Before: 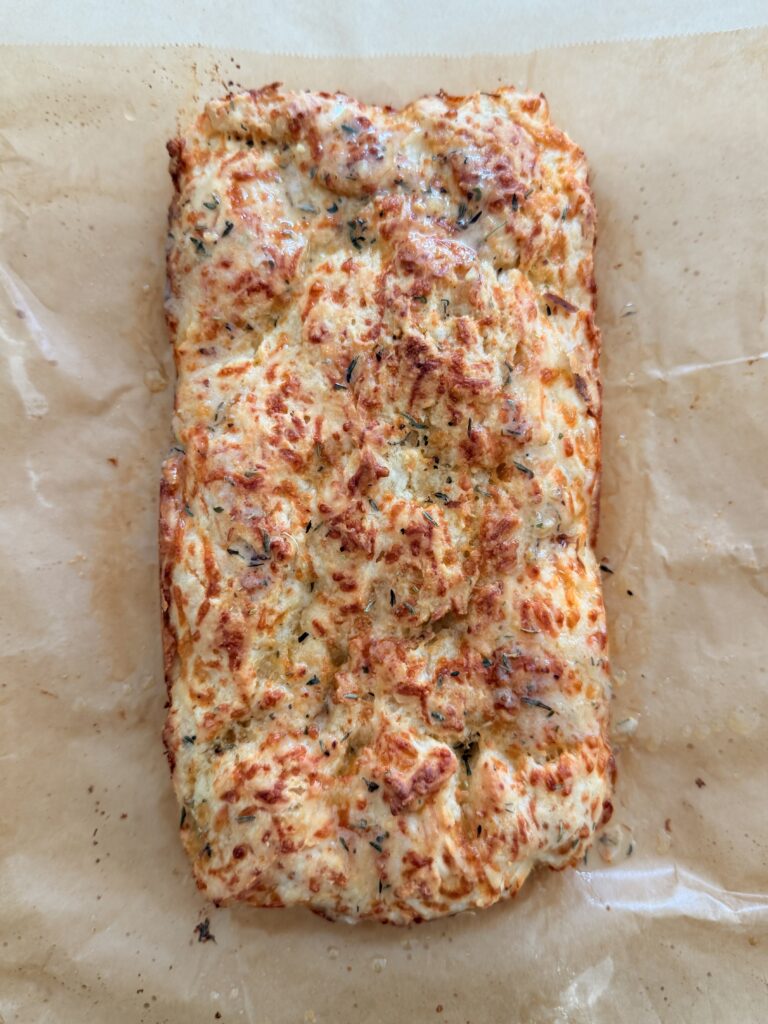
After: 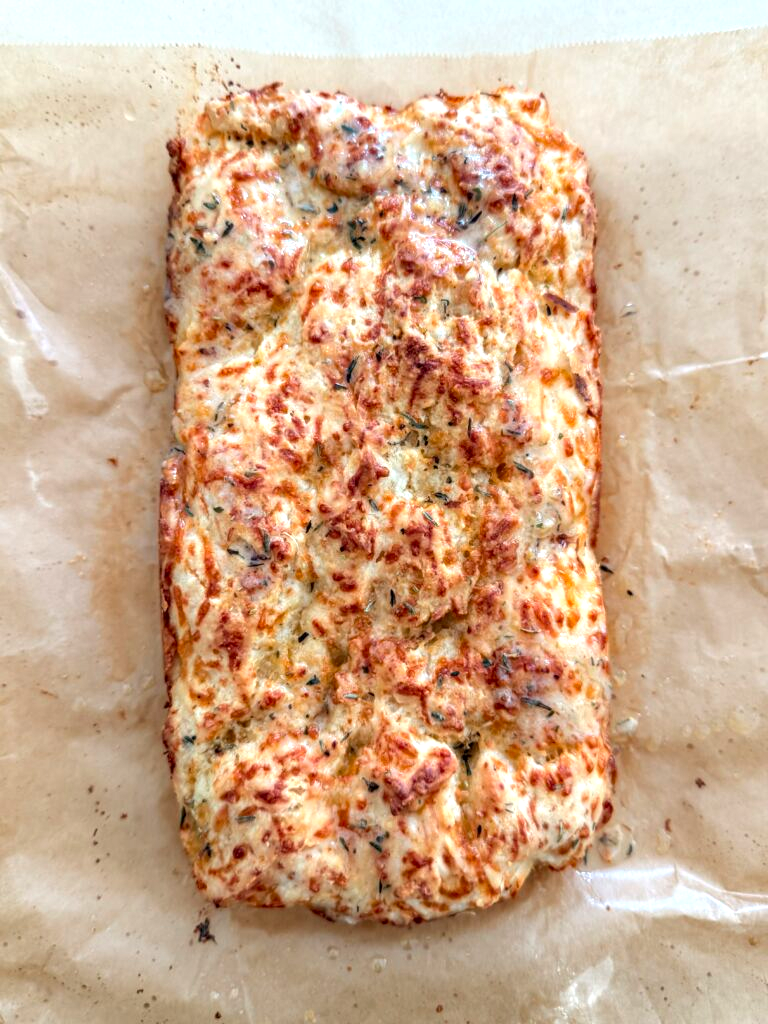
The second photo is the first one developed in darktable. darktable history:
local contrast: on, module defaults
color calibration: illuminant same as pipeline (D50), adaptation XYZ, x 0.346, y 0.357, temperature 5011.57 K
exposure: exposure 0.435 EV, compensate exposure bias true, compensate highlight preservation false
